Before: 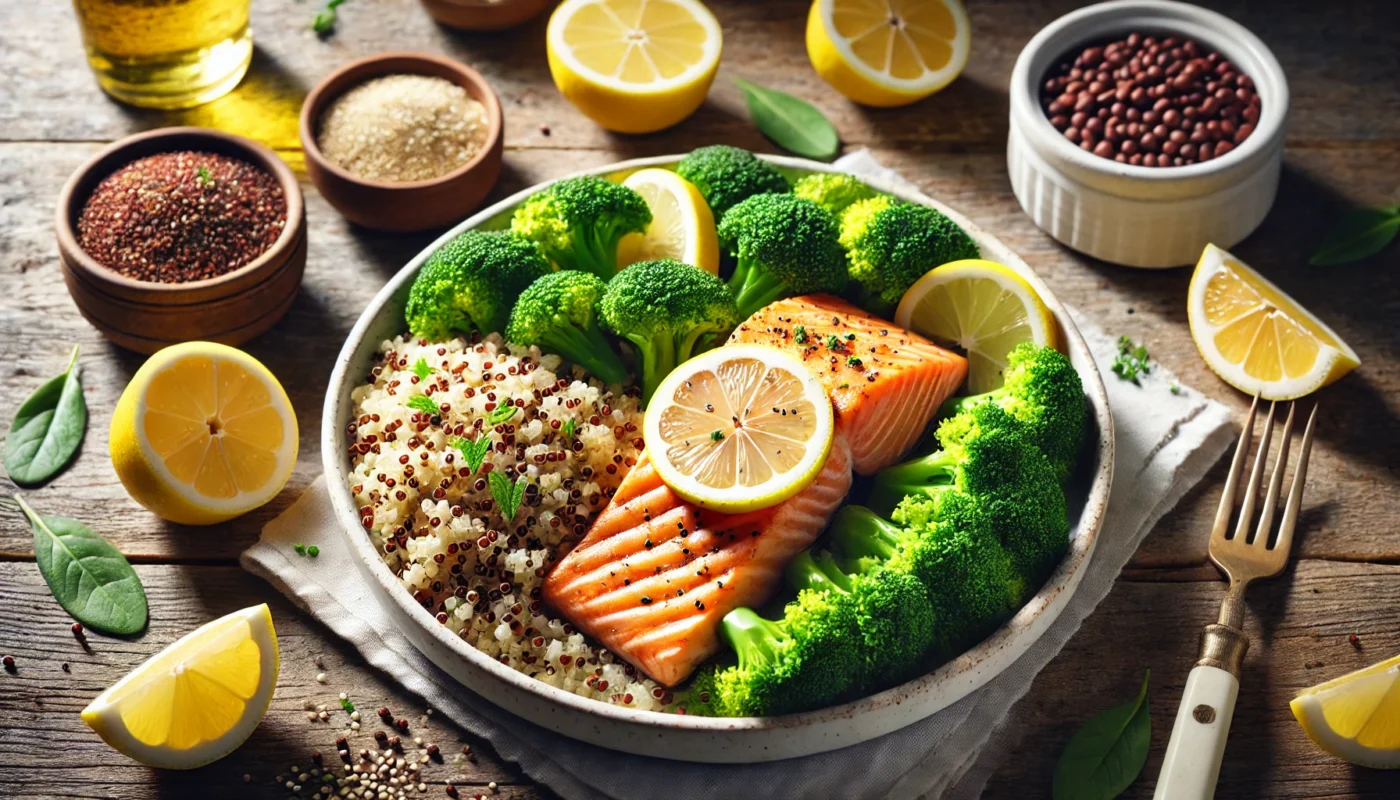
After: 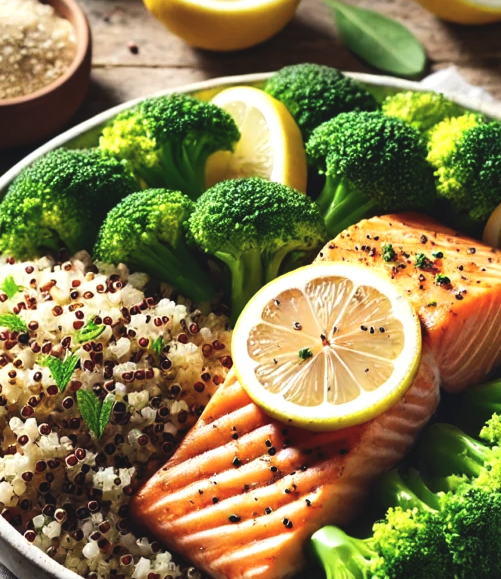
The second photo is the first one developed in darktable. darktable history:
exposure: black level correction -0.015, exposure -0.507 EV, compensate exposure bias true, compensate highlight preservation false
crop and rotate: left 29.506%, top 10.251%, right 34.686%, bottom 17.345%
tone equalizer: -8 EV -0.754 EV, -7 EV -0.699 EV, -6 EV -0.589 EV, -5 EV -0.405 EV, -3 EV 0.4 EV, -2 EV 0.6 EV, -1 EV 0.695 EV, +0 EV 0.77 EV, edges refinement/feathering 500, mask exposure compensation -1.57 EV, preserve details no
